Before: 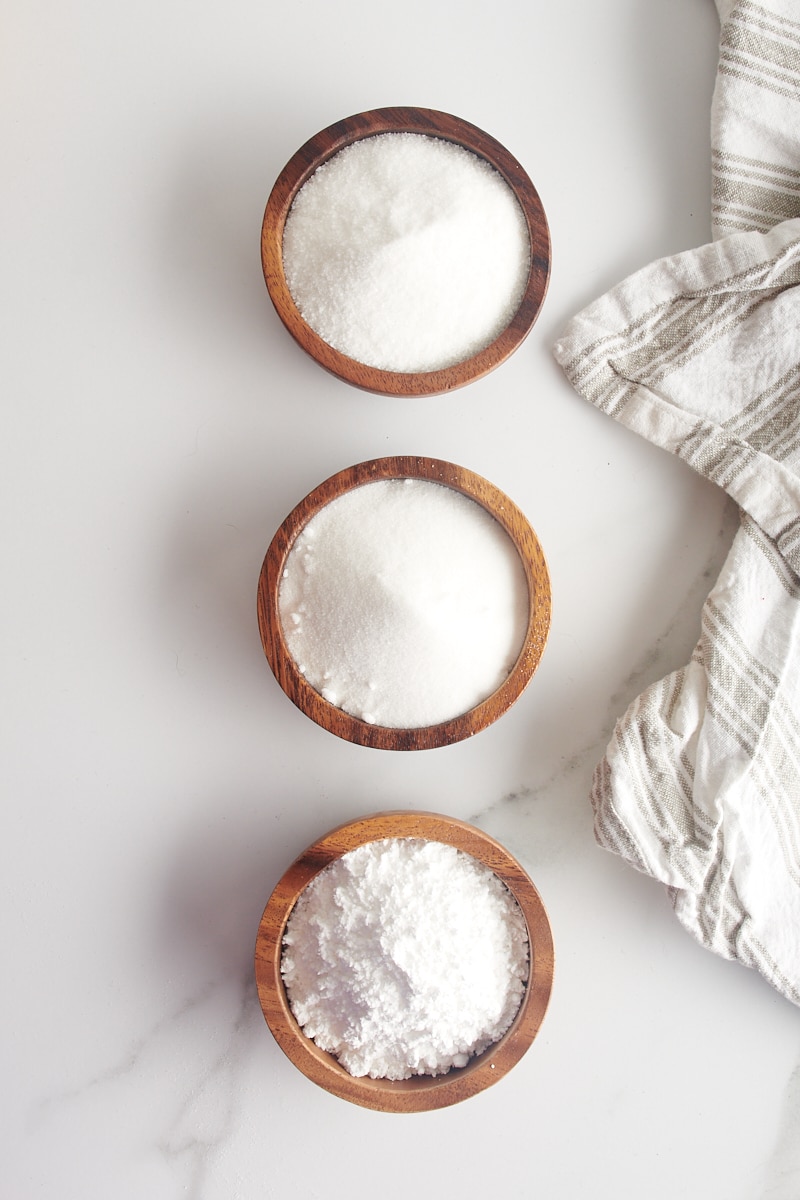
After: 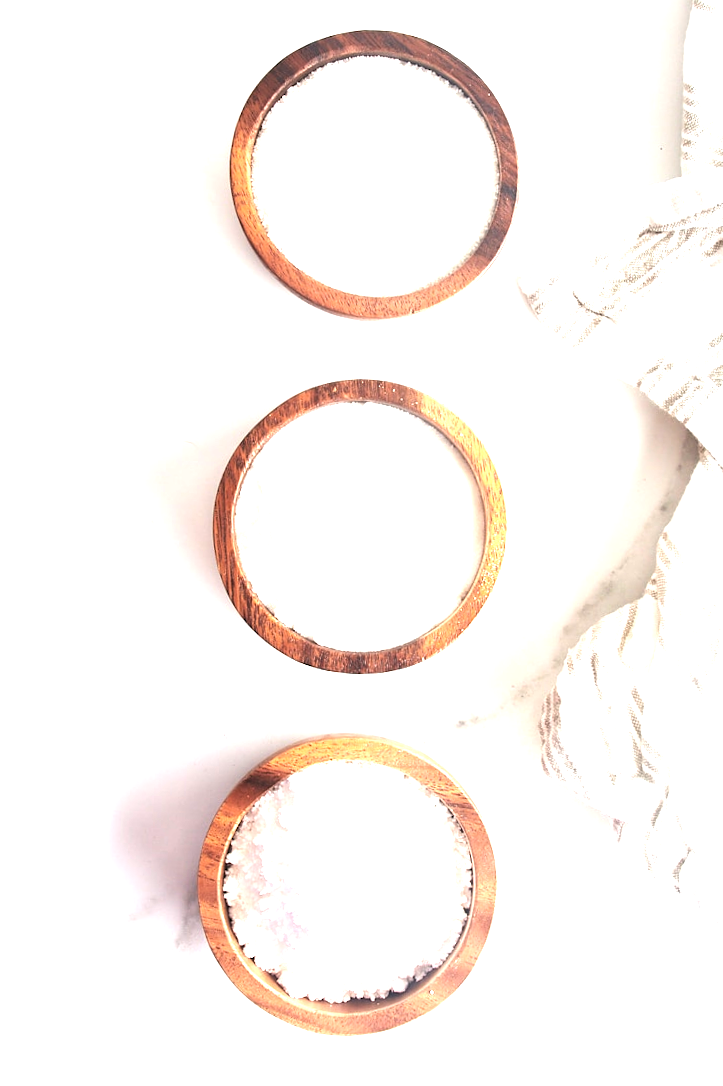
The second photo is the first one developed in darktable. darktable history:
crop and rotate: angle -2.09°, left 3.157%, top 4.103%, right 1.582%, bottom 0.433%
levels: levels [0.052, 0.496, 0.908]
exposure: exposure 1.234 EV, compensate highlight preservation false
